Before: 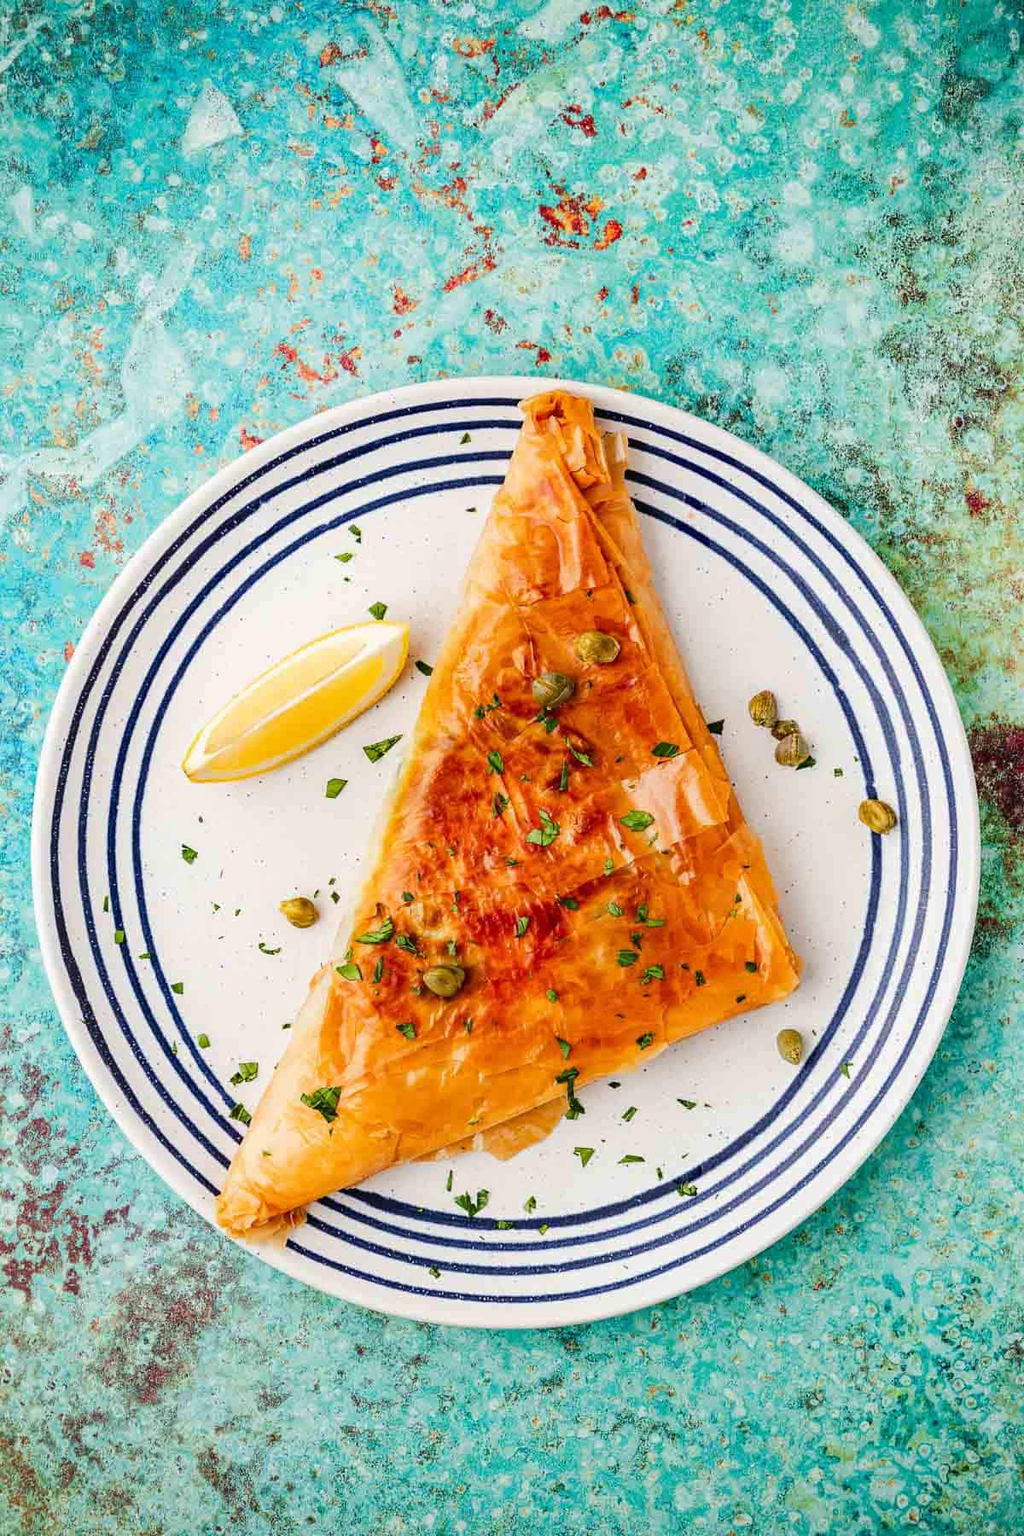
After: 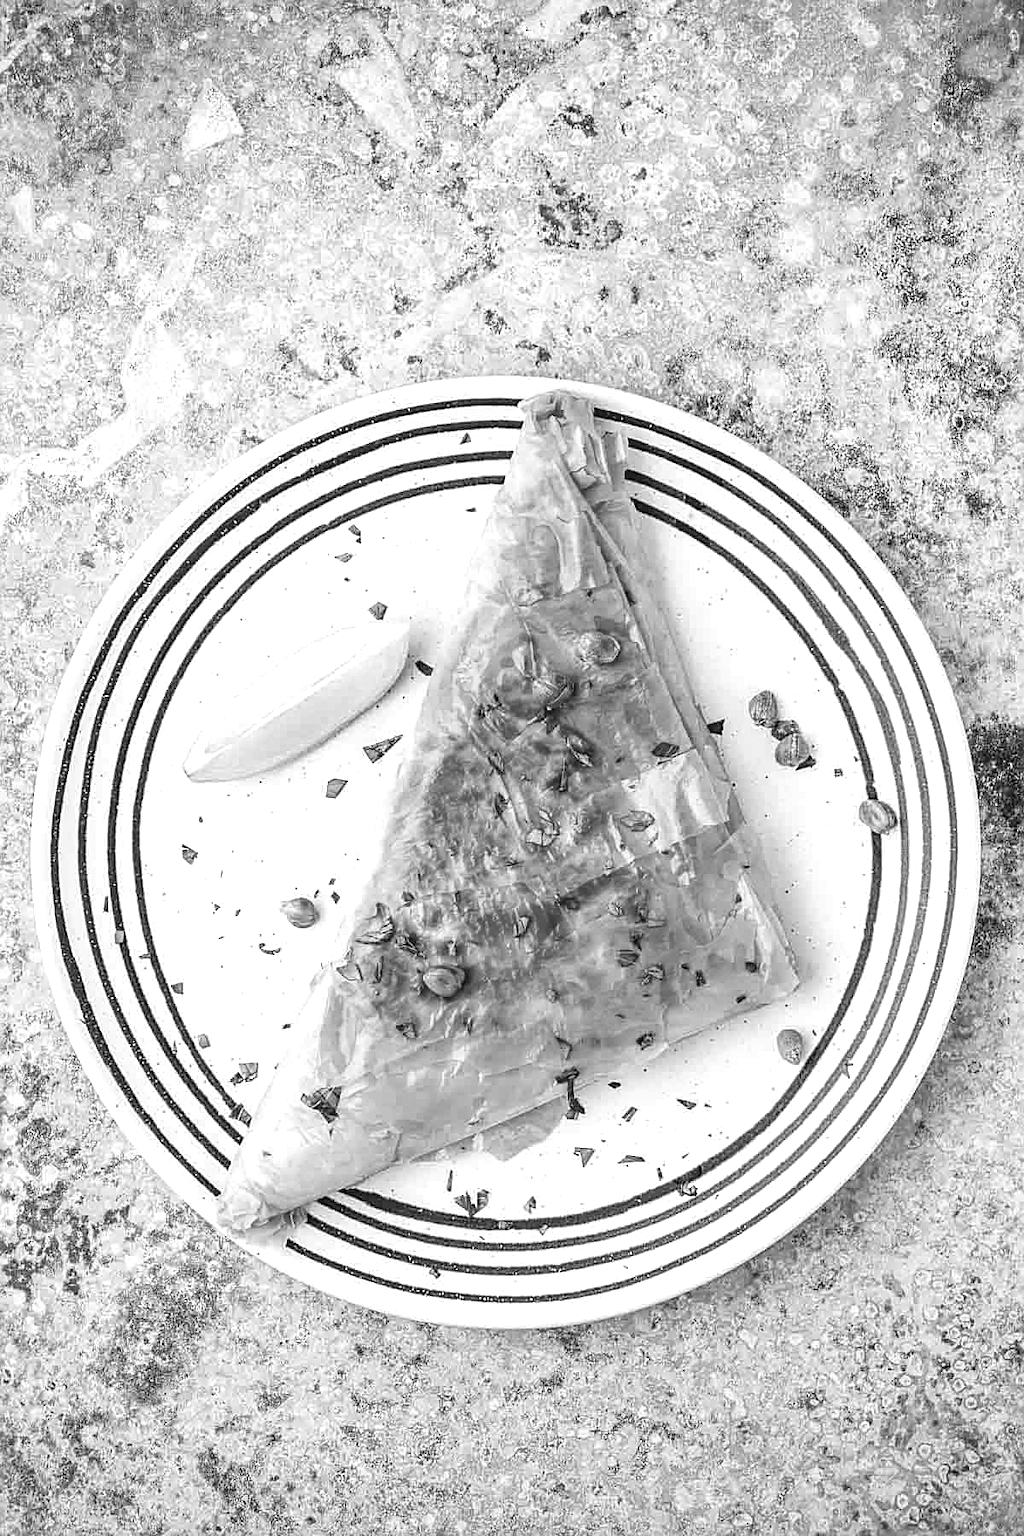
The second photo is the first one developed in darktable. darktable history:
white balance: red 1, blue 1
monochrome: on, module defaults
sharpen: on, module defaults
exposure: exposure 0.496 EV, compensate highlight preservation false
color correction: saturation 0.8
local contrast: detail 110%
